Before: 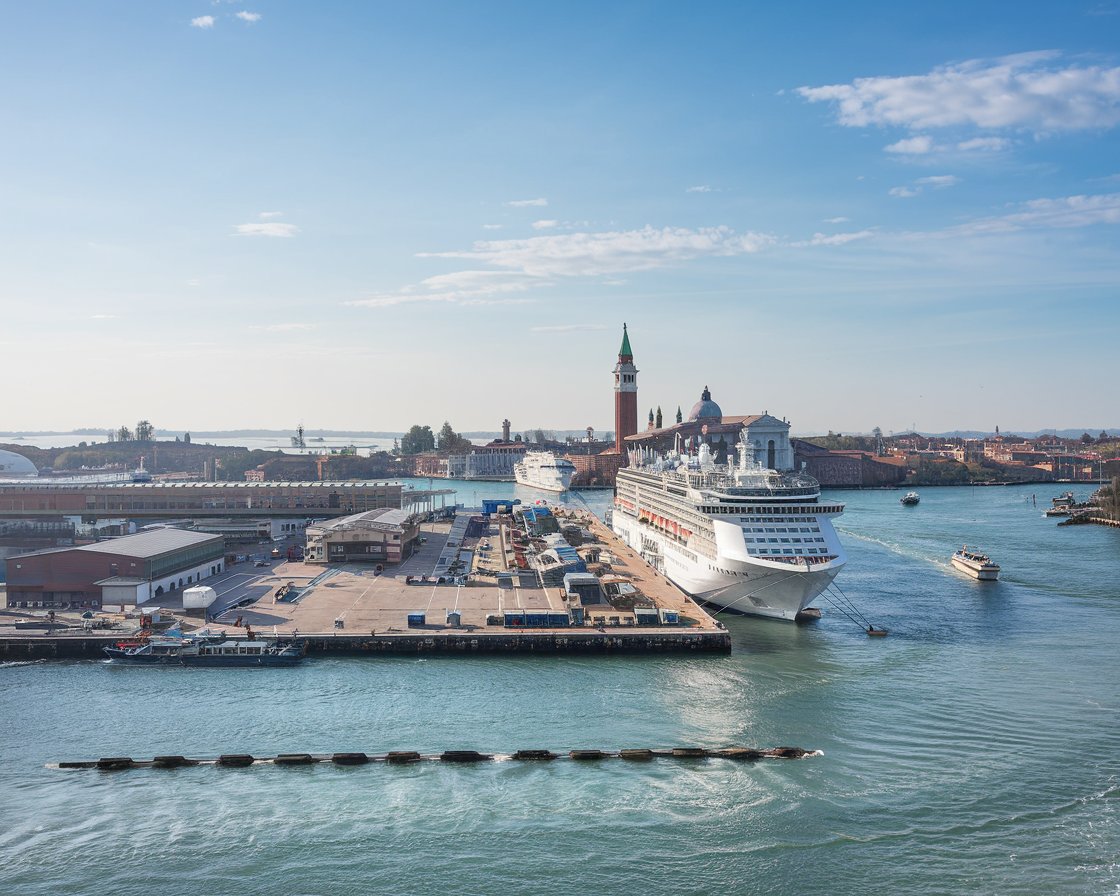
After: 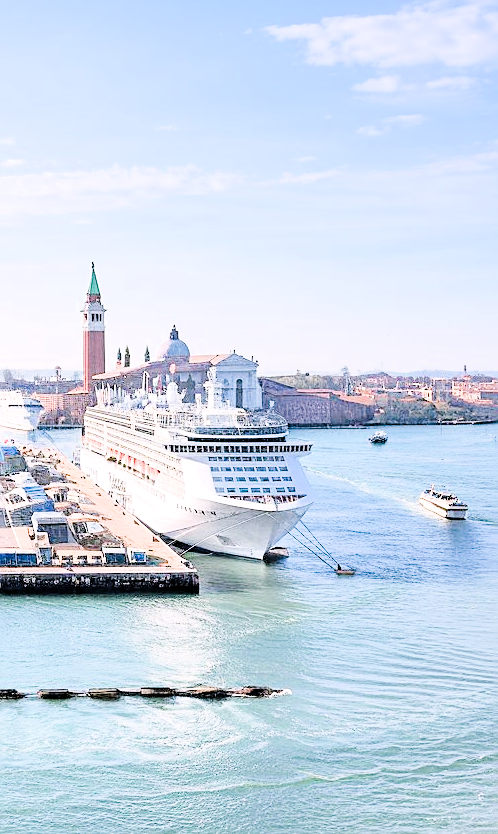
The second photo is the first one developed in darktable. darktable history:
exposure: exposure 1.994 EV, compensate highlight preservation false
color balance rgb: highlights gain › chroma 2.045%, highlights gain › hue 288.15°, perceptual saturation grading › global saturation 27.465%, perceptual saturation grading › highlights -27.731%, perceptual saturation grading › mid-tones 15.294%, perceptual saturation grading › shadows 33.069%
crop: left 47.589%, top 6.918%, right 7.929%
filmic rgb: black relative exposure -2.95 EV, white relative exposure 4.56 EV, hardness 1.75, contrast 1.258
sharpen: on, module defaults
tone equalizer: -8 EV -0.393 EV, -7 EV -0.362 EV, -6 EV -0.325 EV, -5 EV -0.219 EV, -3 EV 0.191 EV, -2 EV 0.312 EV, -1 EV 0.398 EV, +0 EV 0.399 EV, edges refinement/feathering 500, mask exposure compensation -1.57 EV, preserve details no
